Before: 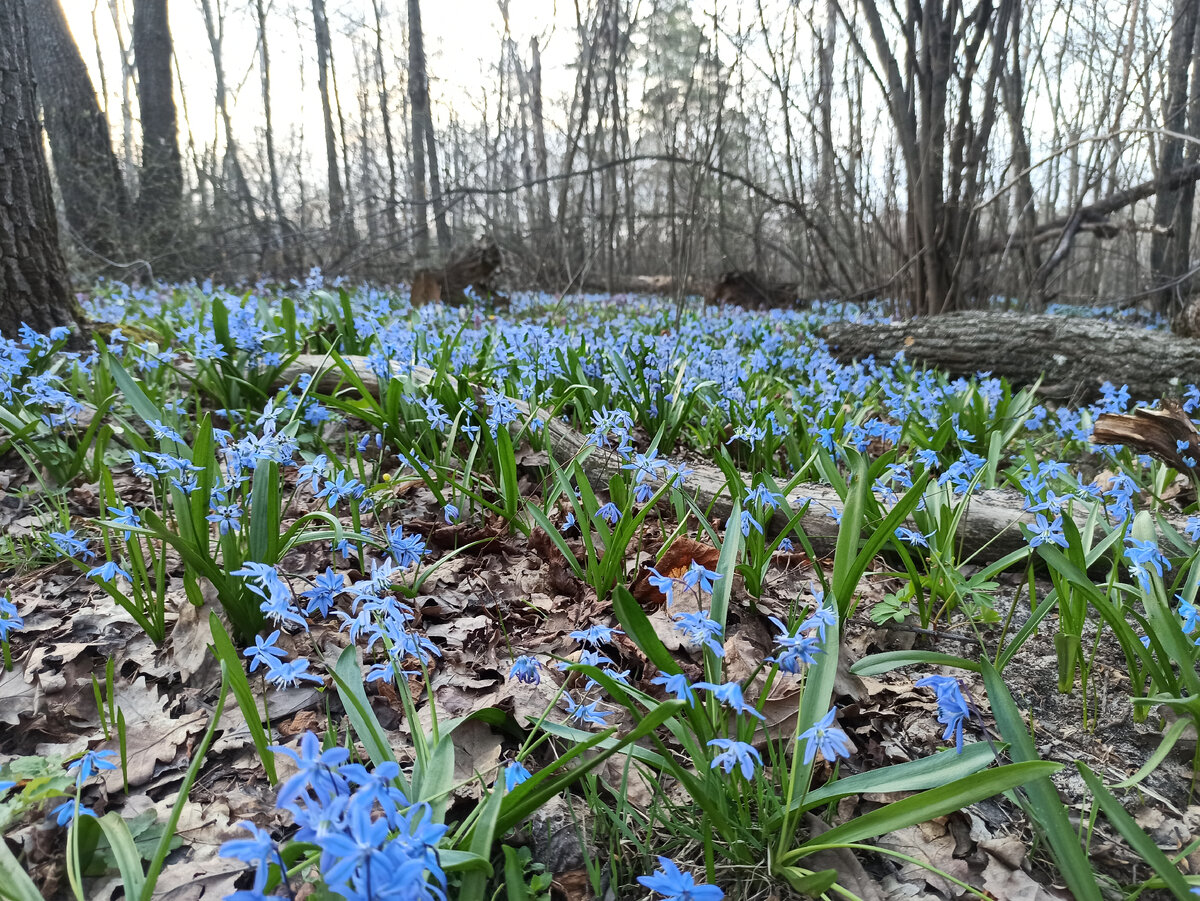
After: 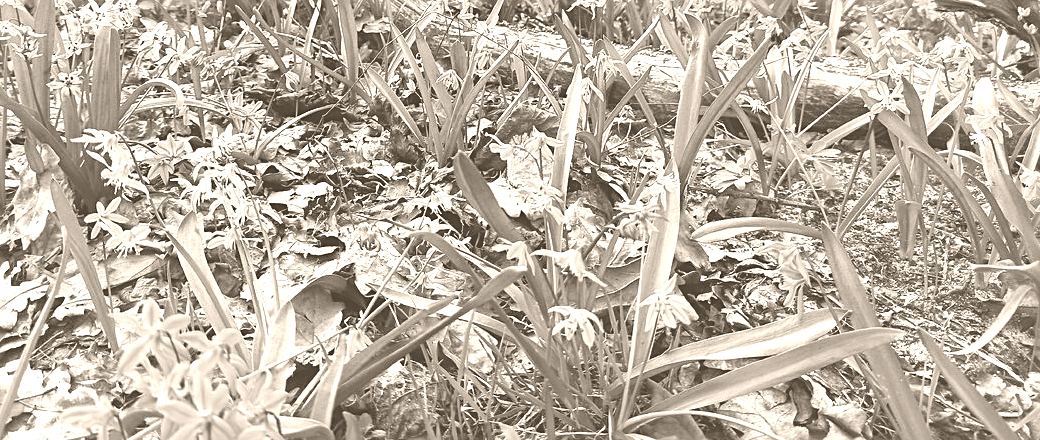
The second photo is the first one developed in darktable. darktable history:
sharpen: on, module defaults
crop and rotate: left 13.306%, top 48.129%, bottom 2.928%
colorize: hue 34.49°, saturation 35.33%, source mix 100%, version 1
